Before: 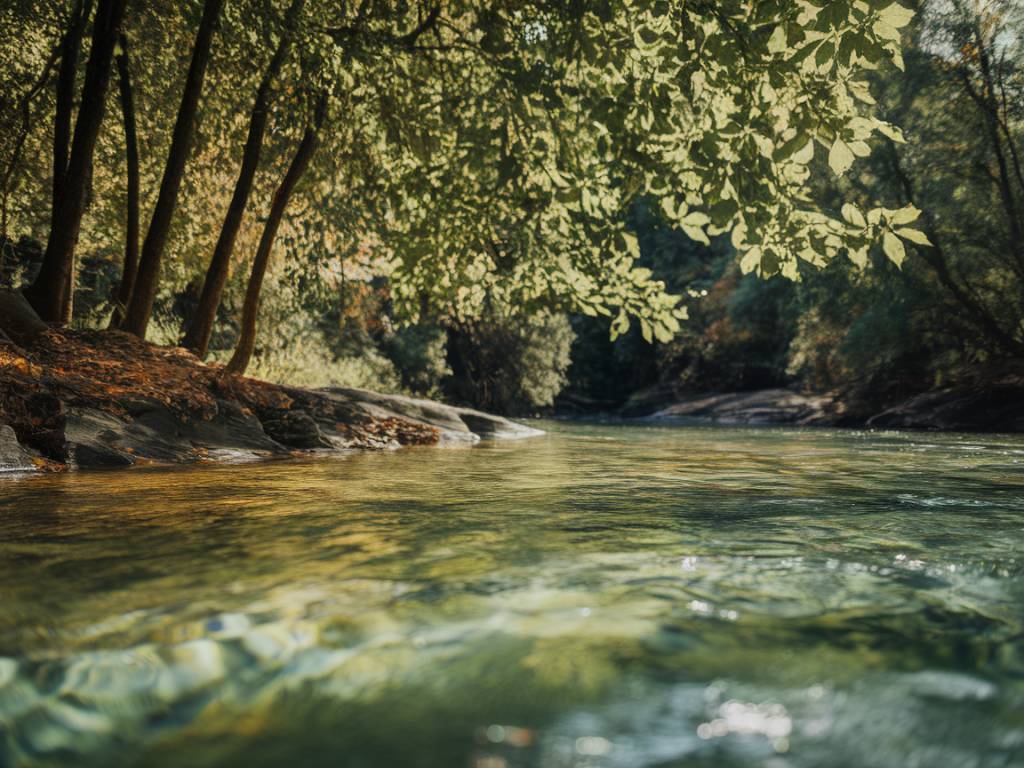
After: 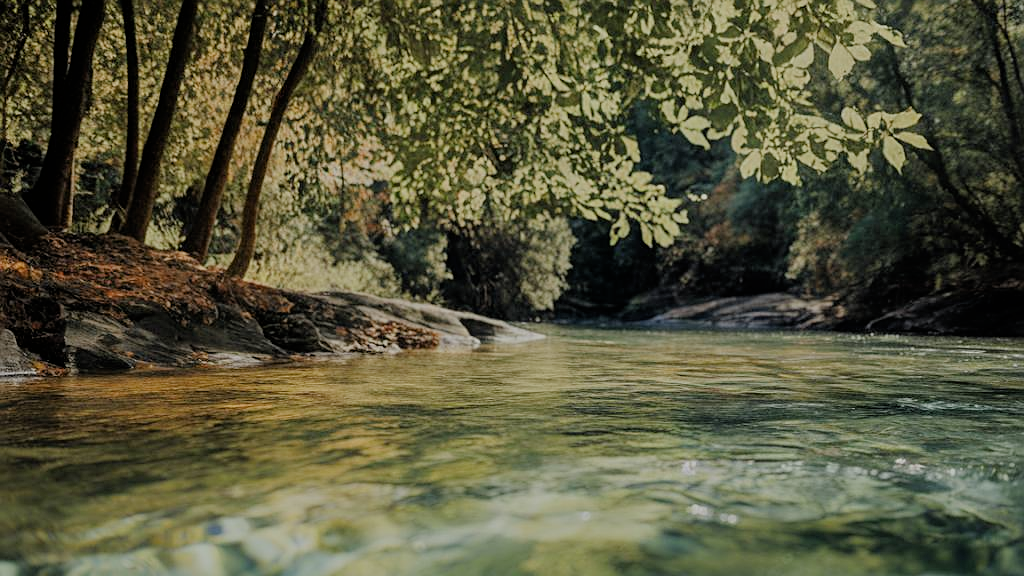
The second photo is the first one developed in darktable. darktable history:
crop and rotate: top 12.5%, bottom 12.5%
sharpen: on, module defaults
filmic rgb: black relative exposure -6.59 EV, white relative exposure 4.71 EV, hardness 3.13, contrast 0.805
